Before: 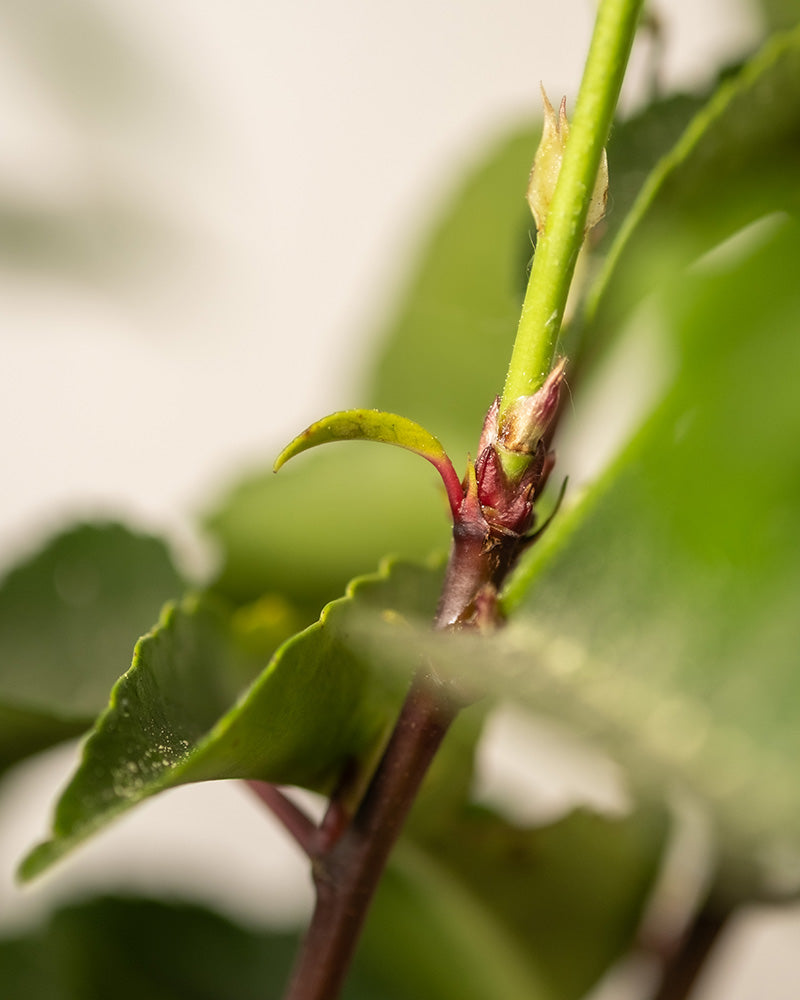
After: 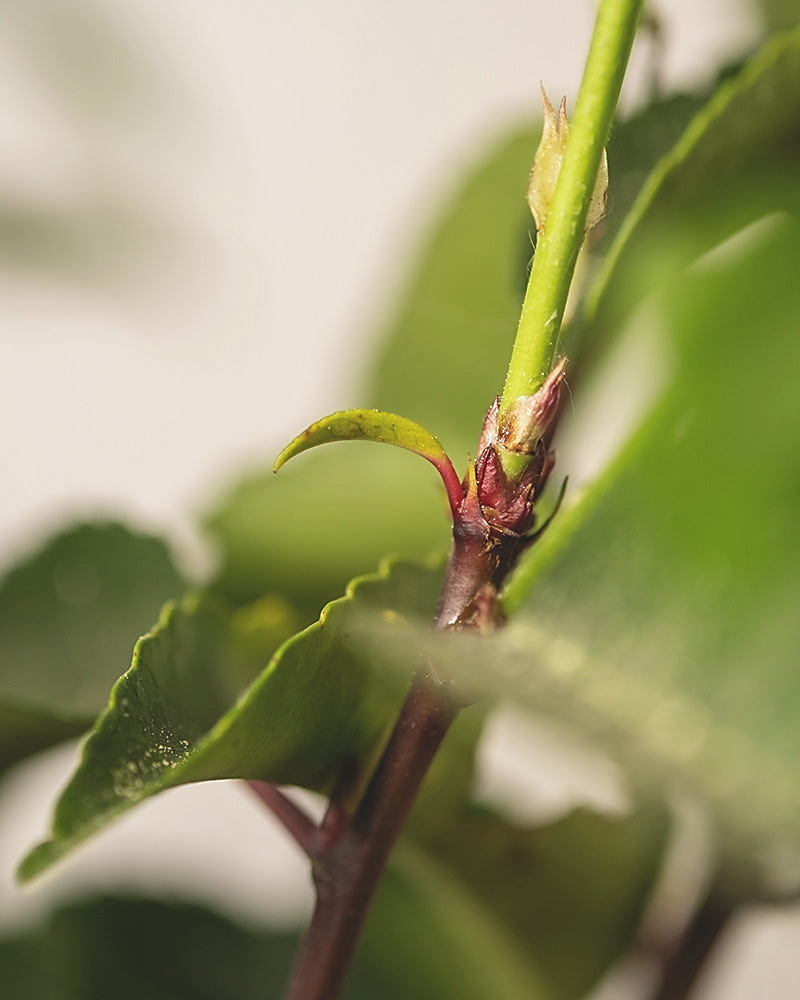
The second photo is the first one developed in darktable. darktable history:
tone equalizer: on, module defaults
exposure: black level correction -0.015, exposure -0.125 EV, compensate highlight preservation false
sharpen: on, module defaults
